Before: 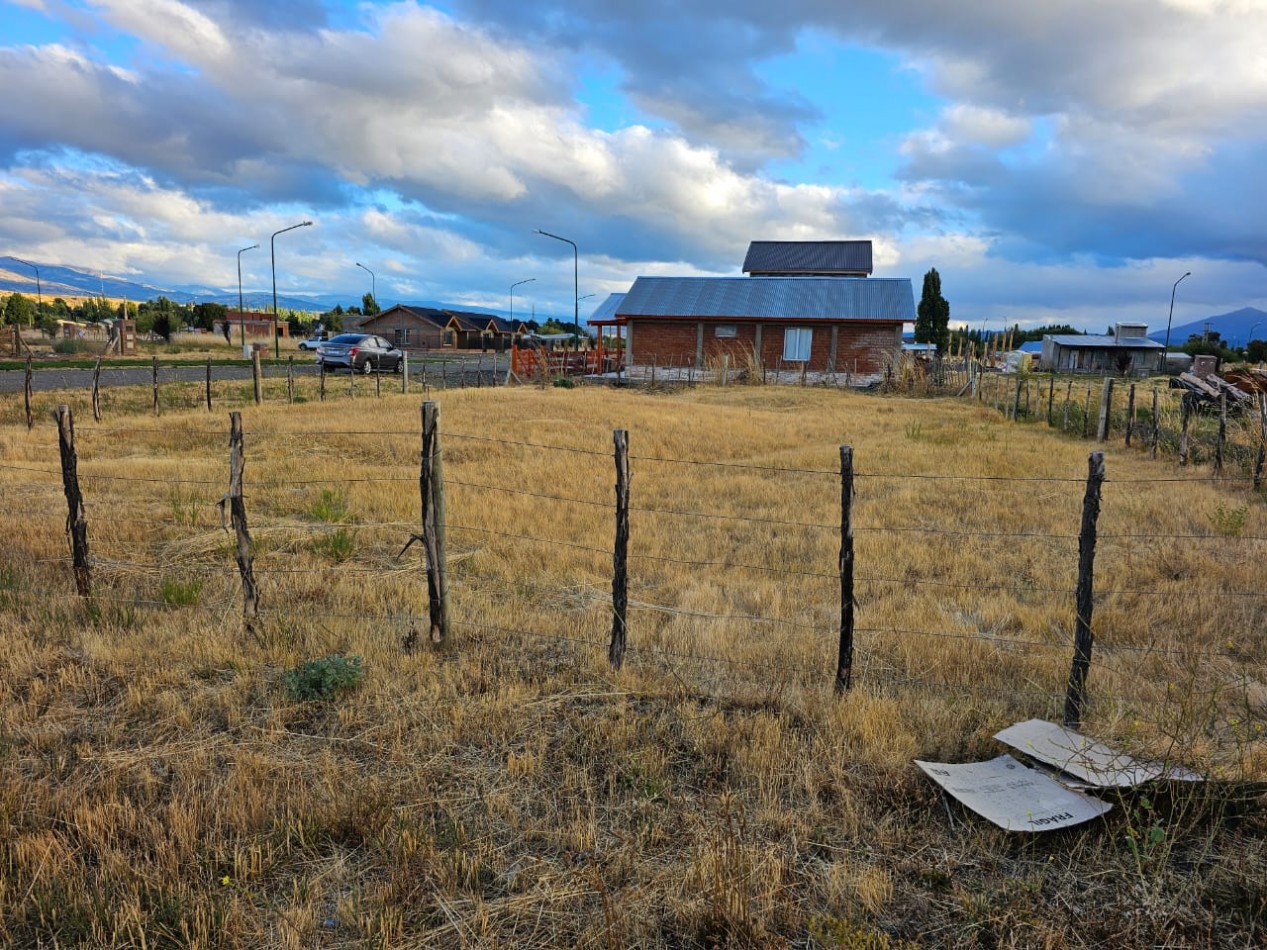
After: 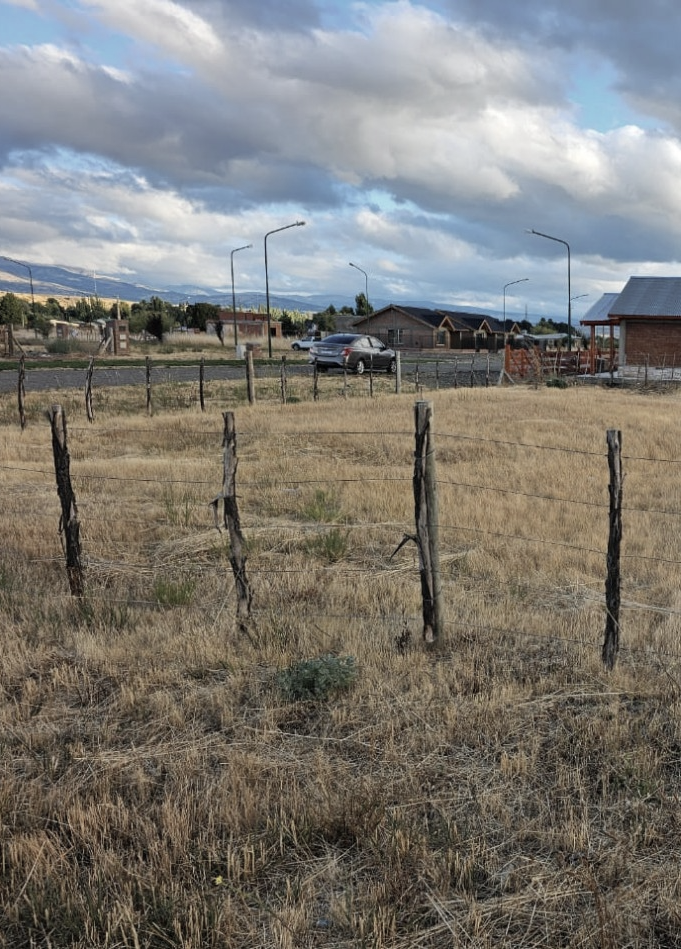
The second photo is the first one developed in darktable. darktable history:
color zones: curves: ch1 [(0, 0.292) (0.001, 0.292) (0.2, 0.264) (0.4, 0.248) (0.6, 0.248) (0.8, 0.264) (0.999, 0.292) (1, 0.292)]
crop: left 0.587%, right 45.588%, bottom 0.086%
